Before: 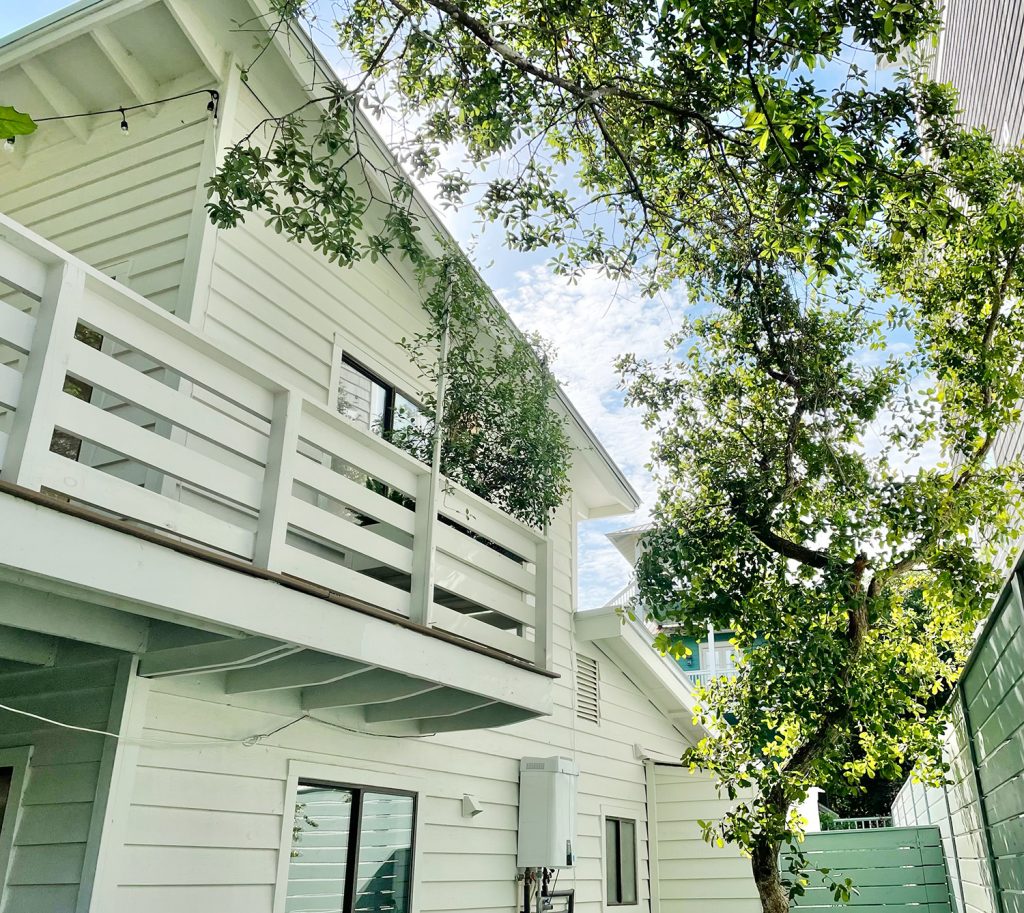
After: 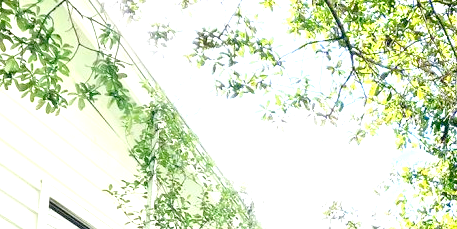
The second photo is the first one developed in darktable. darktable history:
levels: levels [0, 0.397, 0.955]
exposure: black level correction 0, exposure 1.3 EV, compensate highlight preservation false
crop: left 28.64%, top 16.832%, right 26.637%, bottom 58.055%
